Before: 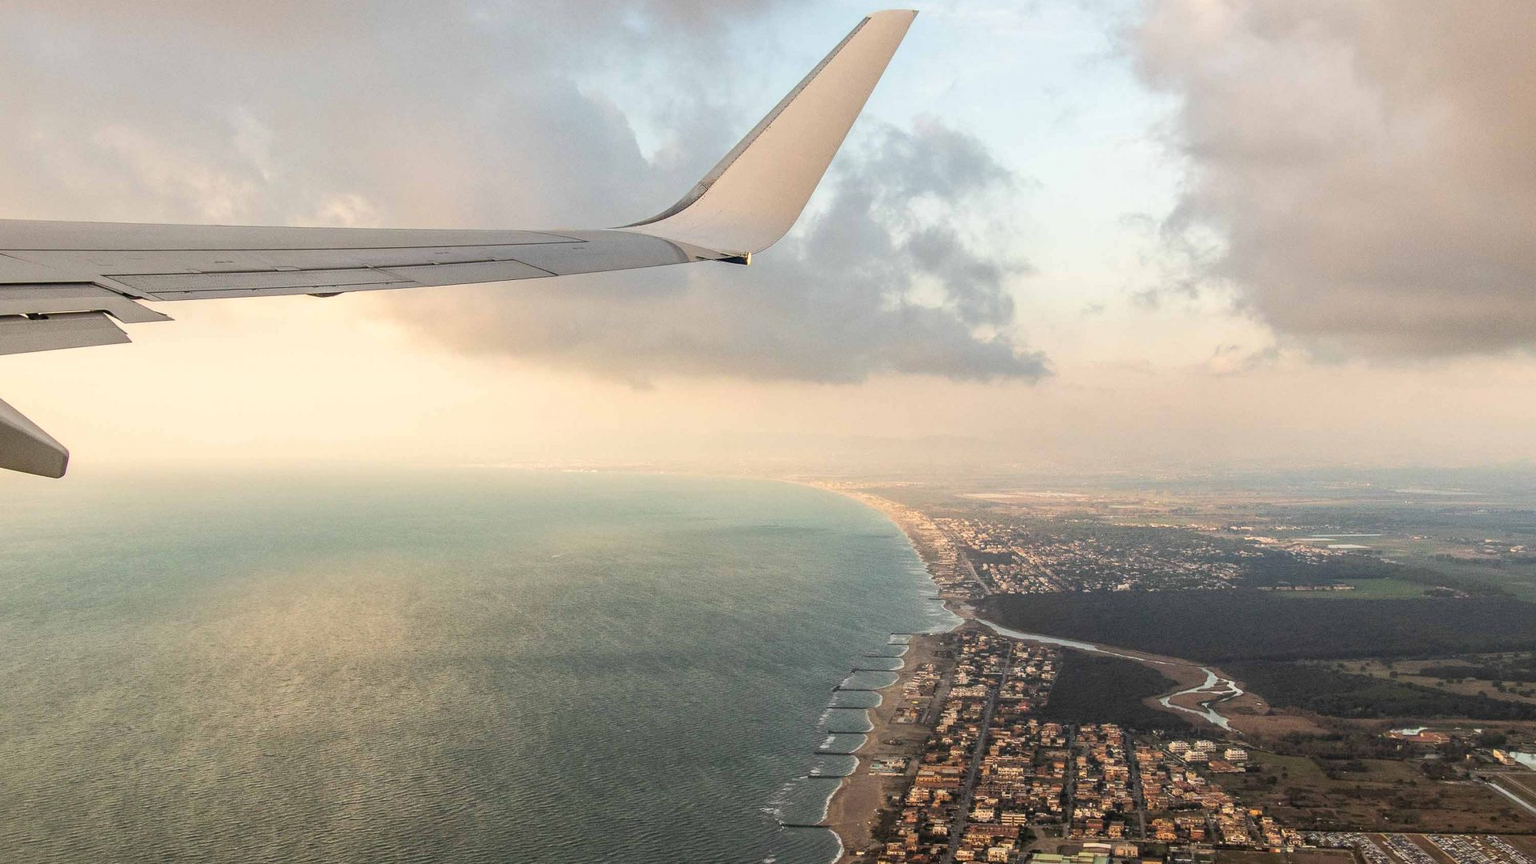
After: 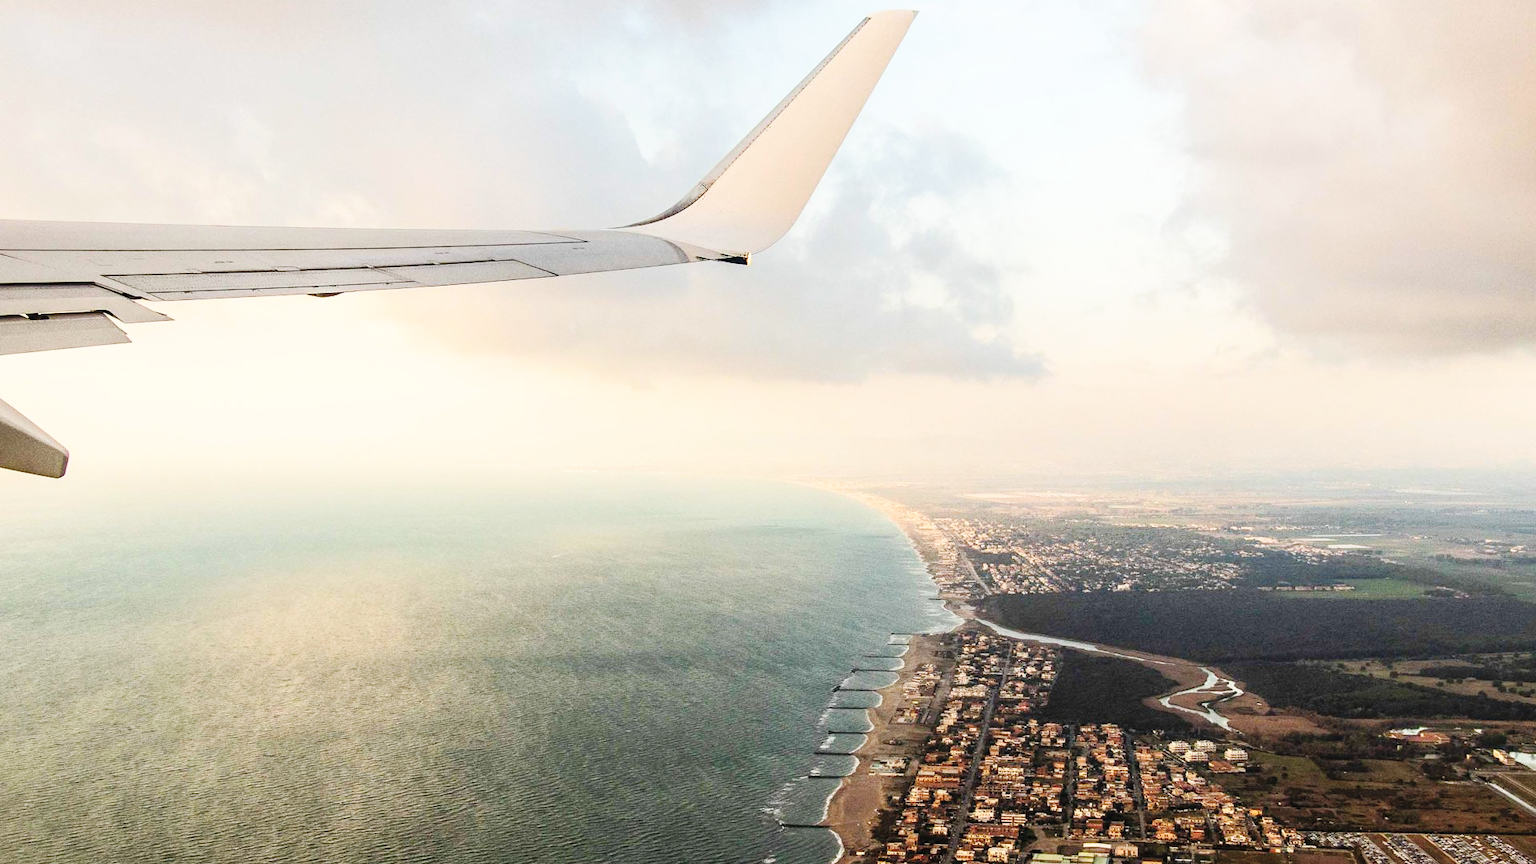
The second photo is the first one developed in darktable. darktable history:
shadows and highlights: shadows 1.85, highlights 41
base curve: curves: ch0 [(0, 0) (0.036, 0.025) (0.121, 0.166) (0.206, 0.329) (0.605, 0.79) (1, 1)], preserve colors none
